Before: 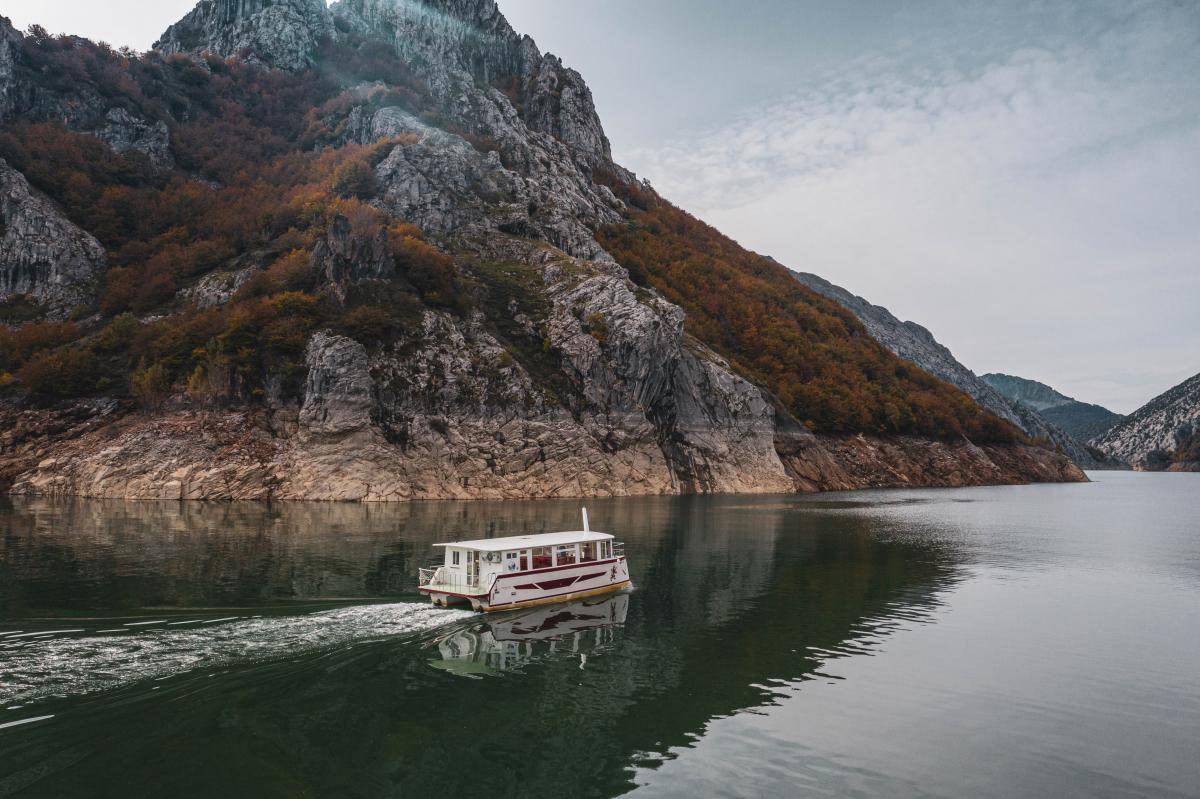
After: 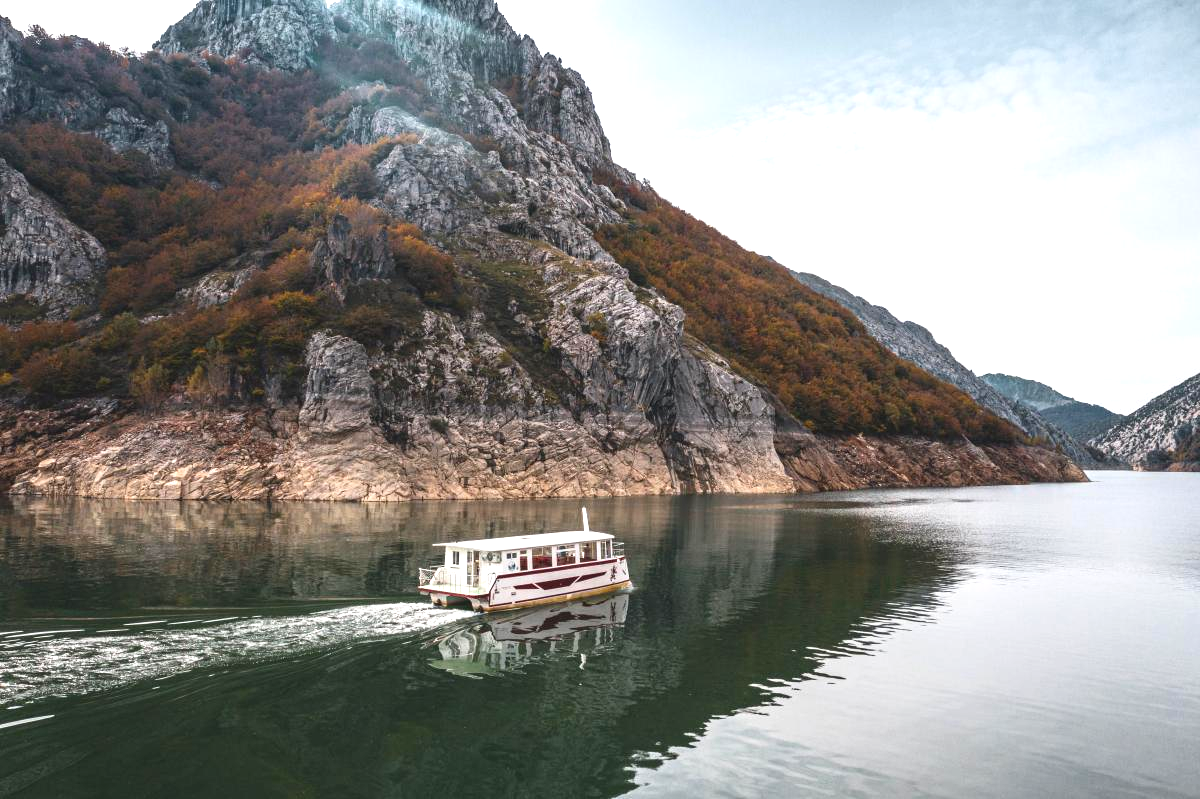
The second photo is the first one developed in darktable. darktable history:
shadows and highlights: shadows -31.56, highlights 29.46
exposure: black level correction 0, exposure 1 EV, compensate highlight preservation false
